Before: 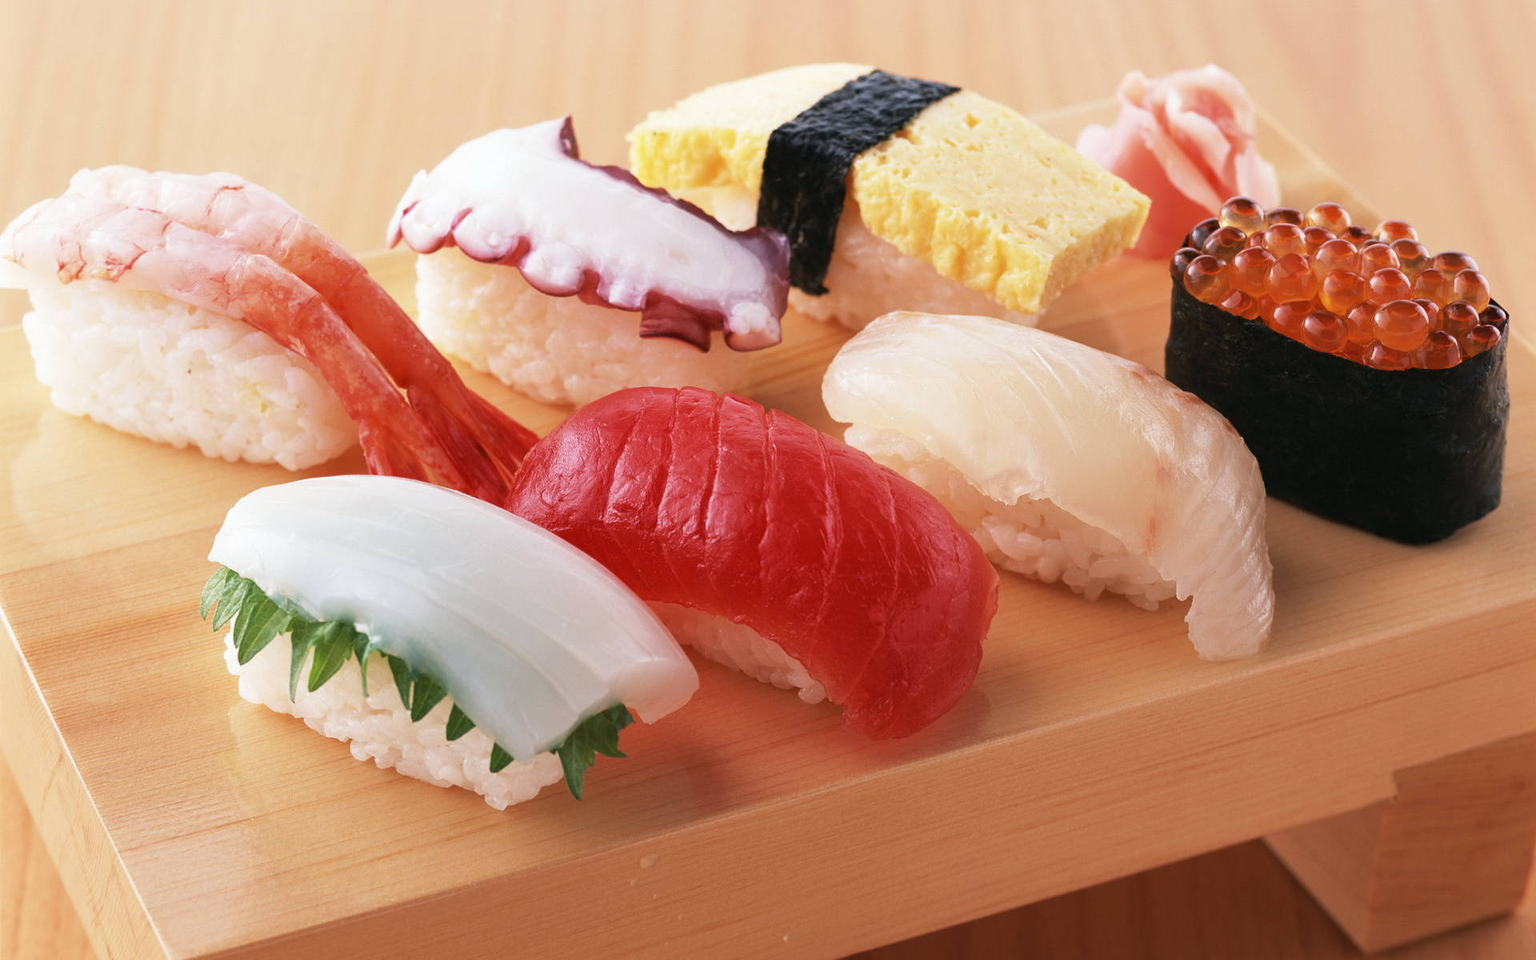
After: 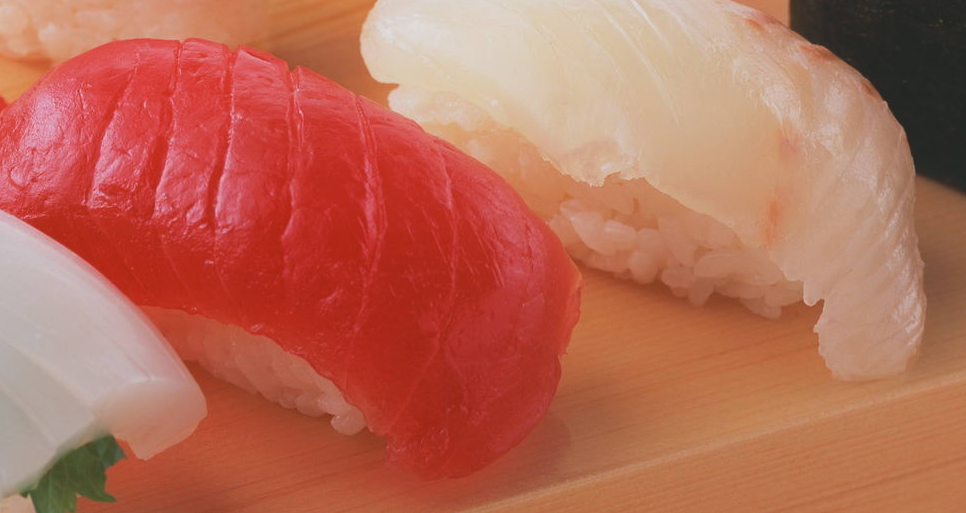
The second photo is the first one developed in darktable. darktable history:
local contrast: detail 69%
tone equalizer: on, module defaults
crop: left 34.787%, top 37.097%, right 14.854%, bottom 20.085%
